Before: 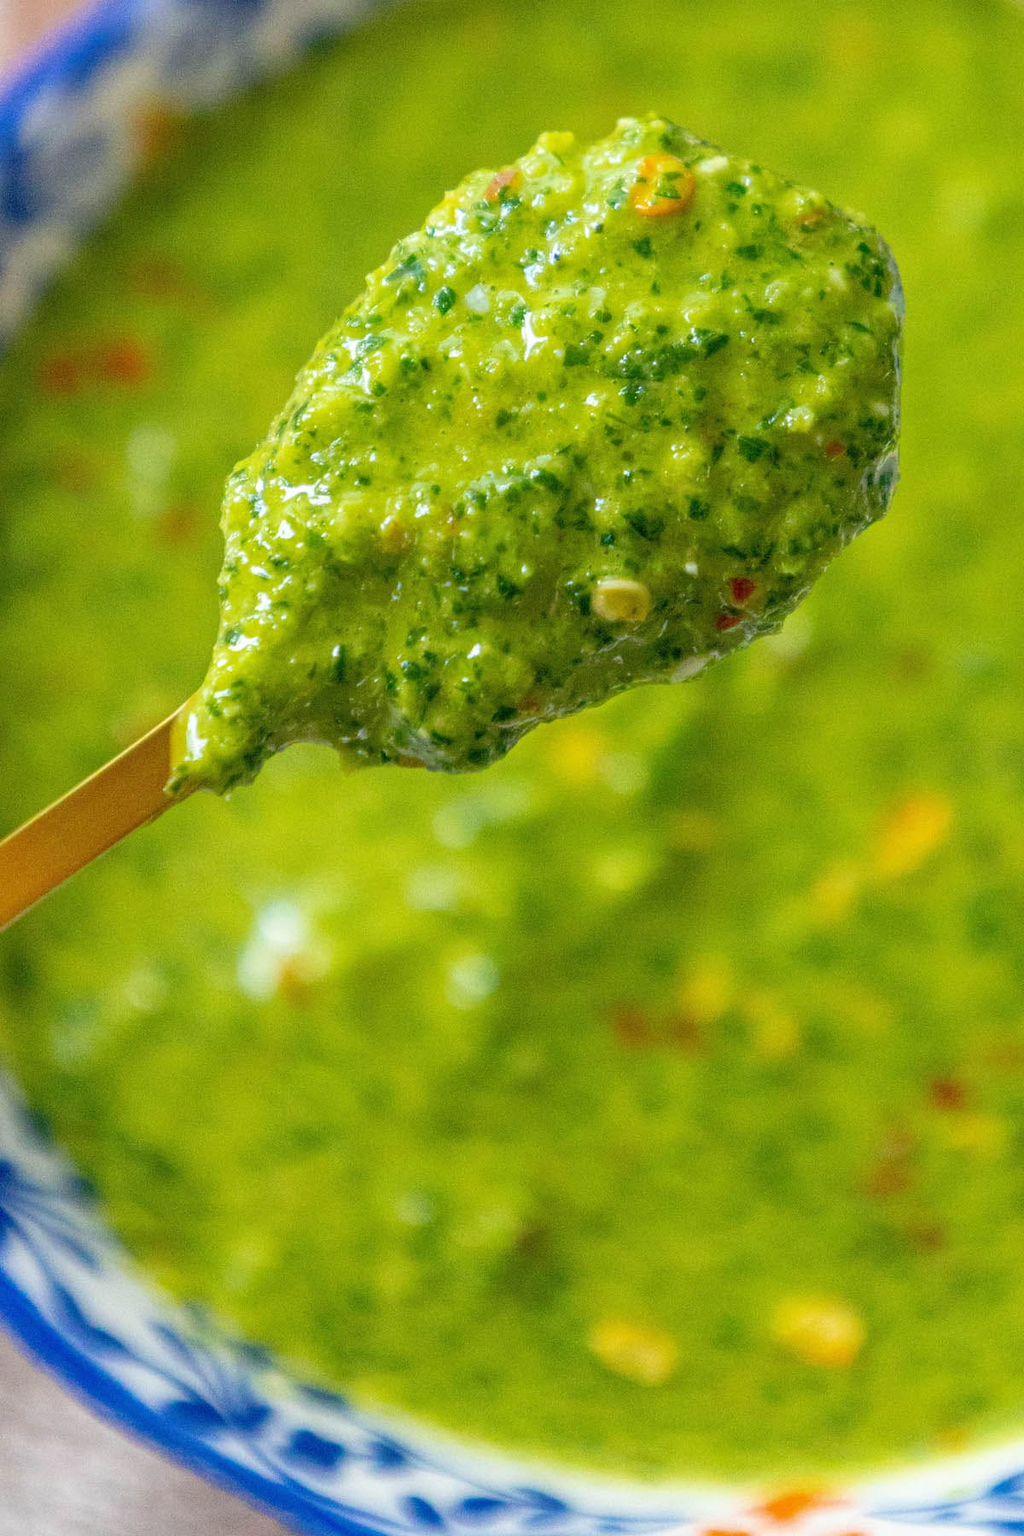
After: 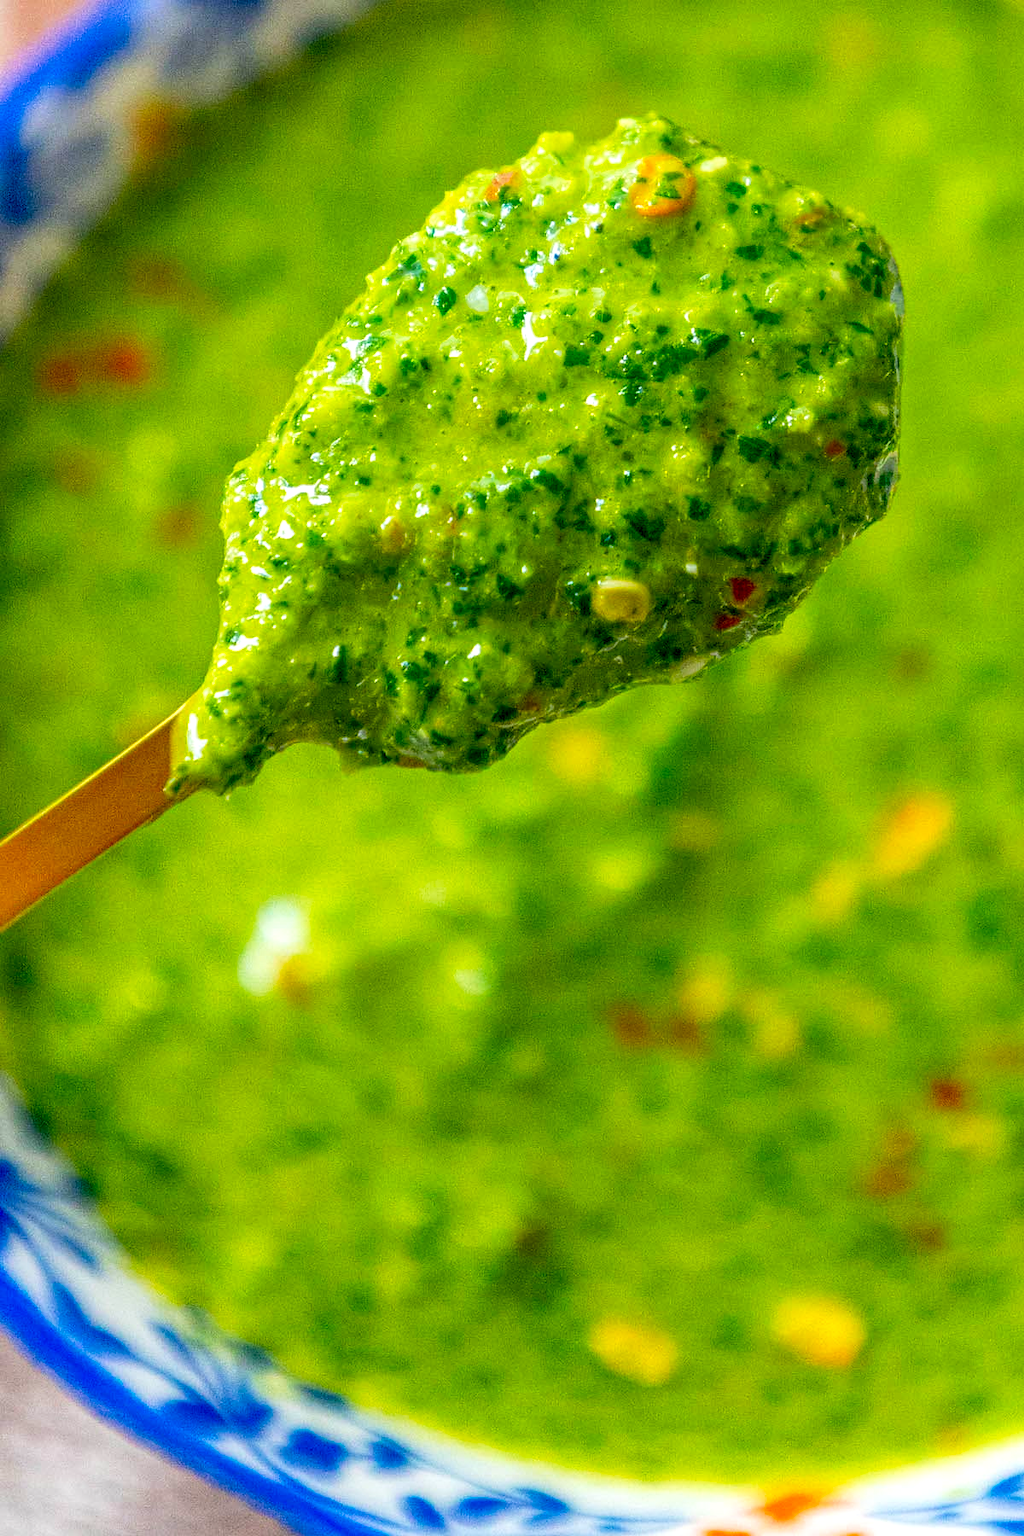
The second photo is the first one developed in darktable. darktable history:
sharpen: radius 1.431, amount 0.407, threshold 1.719
contrast brightness saturation: contrast -0.204, saturation 0.19
local contrast: highlights 34%, detail 134%
tone curve: curves: ch0 [(0, 0) (0.003, 0) (0.011, 0.001) (0.025, 0.002) (0.044, 0.004) (0.069, 0.006) (0.1, 0.009) (0.136, 0.03) (0.177, 0.076) (0.224, 0.13) (0.277, 0.202) (0.335, 0.28) (0.399, 0.367) (0.468, 0.46) (0.543, 0.562) (0.623, 0.67) (0.709, 0.787) (0.801, 0.889) (0.898, 0.972) (1, 1)], preserve colors none
